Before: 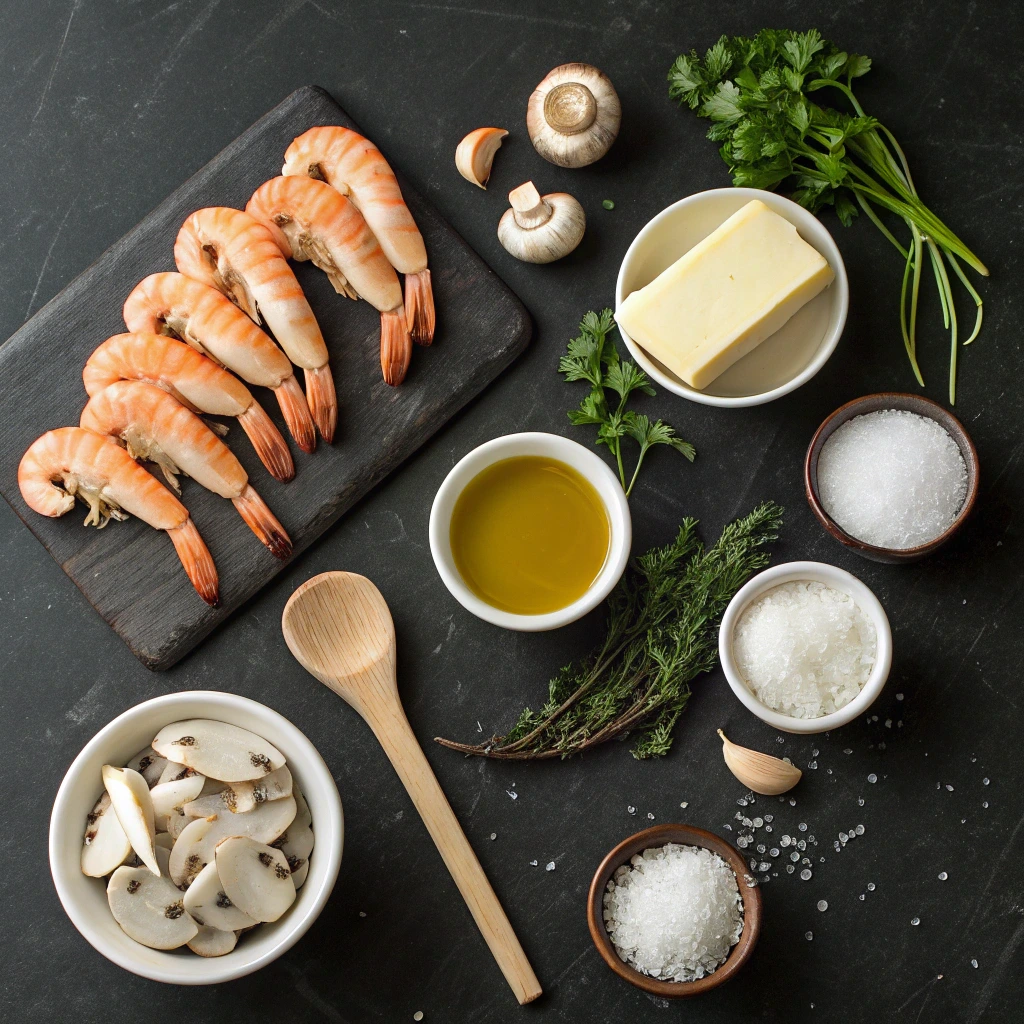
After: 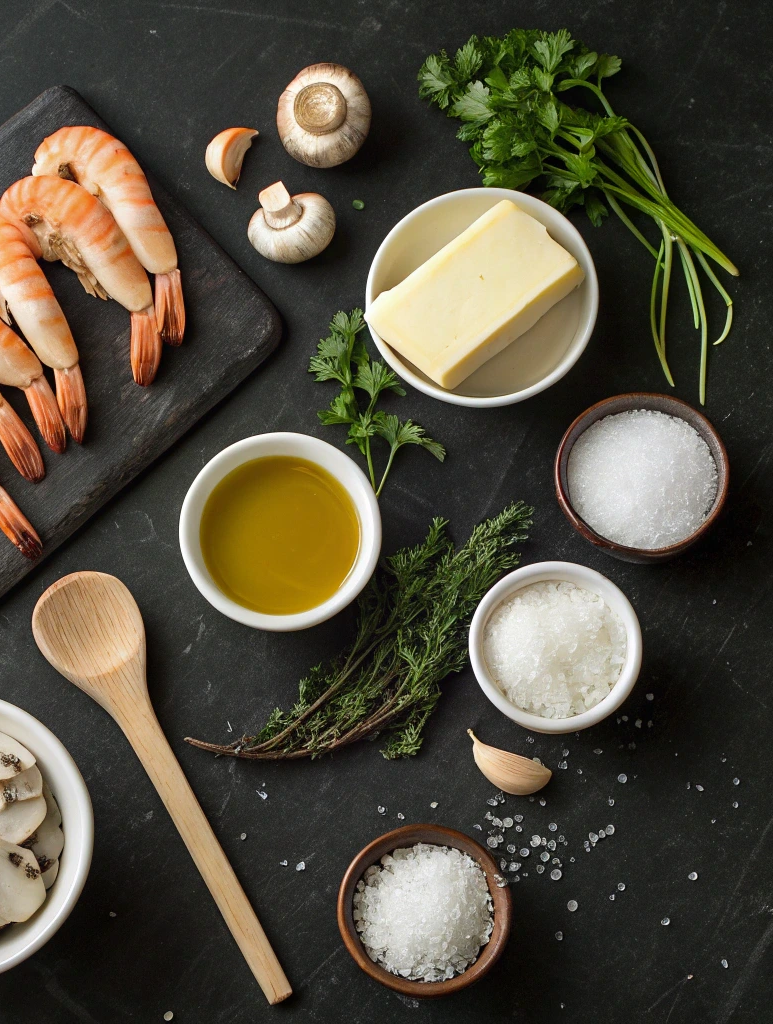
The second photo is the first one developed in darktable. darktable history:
crop and rotate: left 24.485%
